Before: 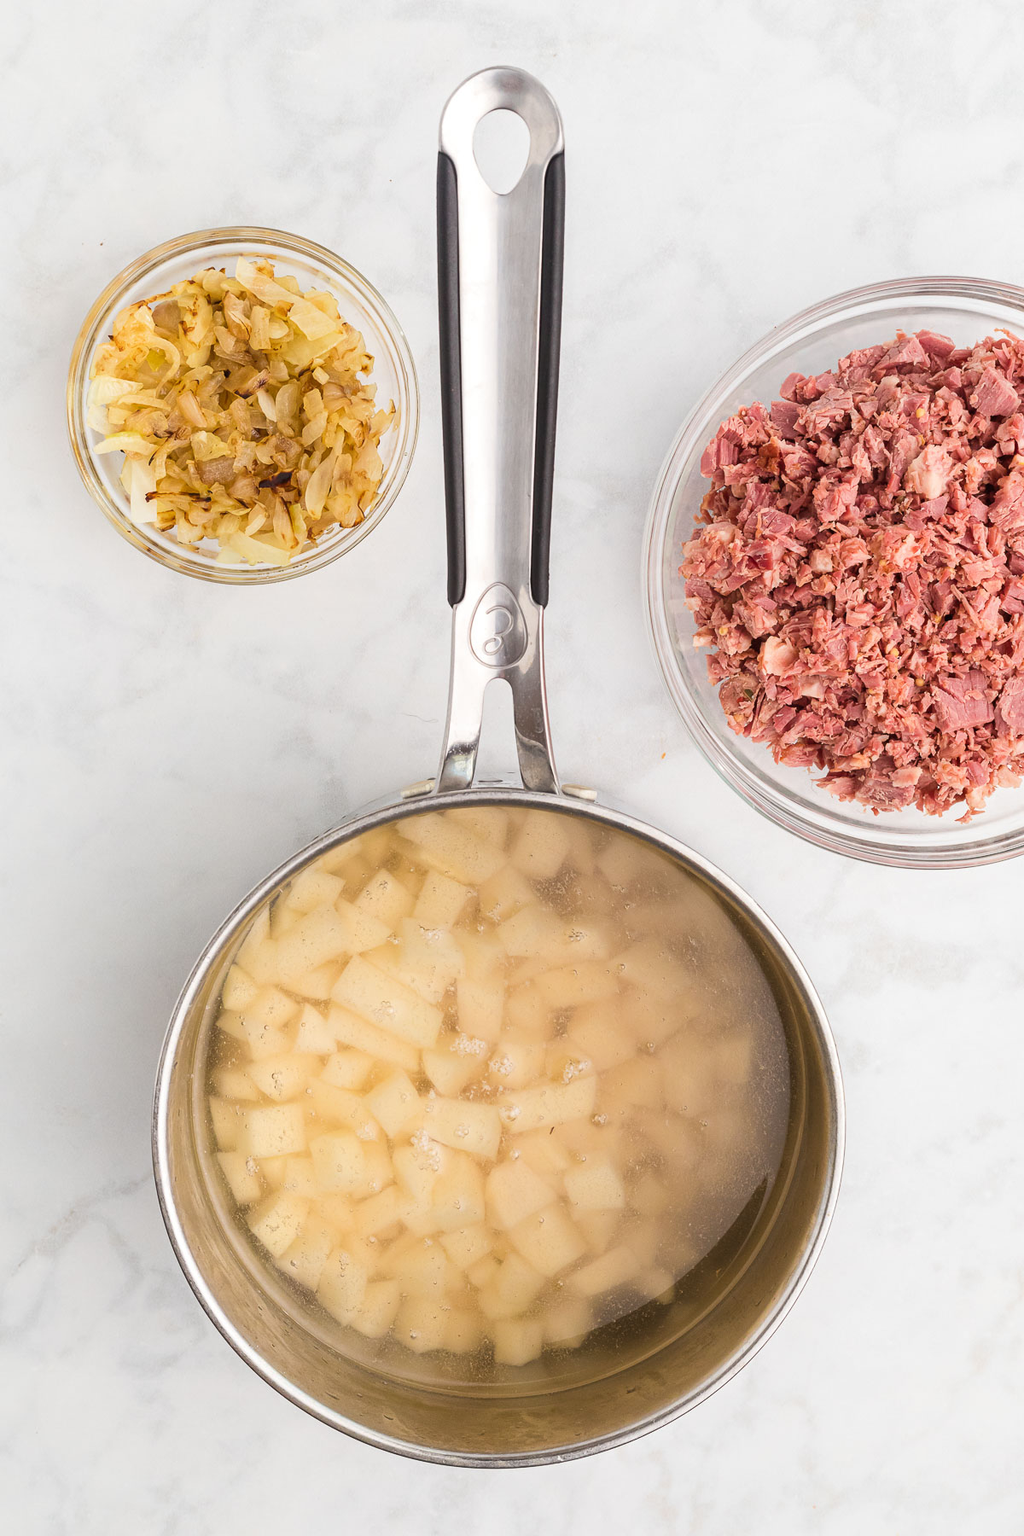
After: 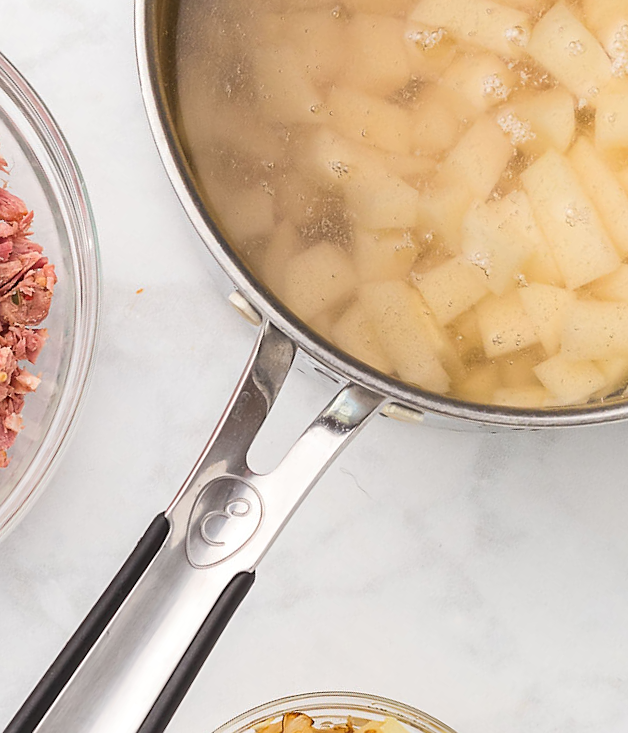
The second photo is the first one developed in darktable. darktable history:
sharpen: radius 1.441, amount 0.412, threshold 1.347
crop and rotate: angle 147.36°, left 9.161%, top 15.679%, right 4.413%, bottom 17.002%
exposure: compensate highlight preservation false
